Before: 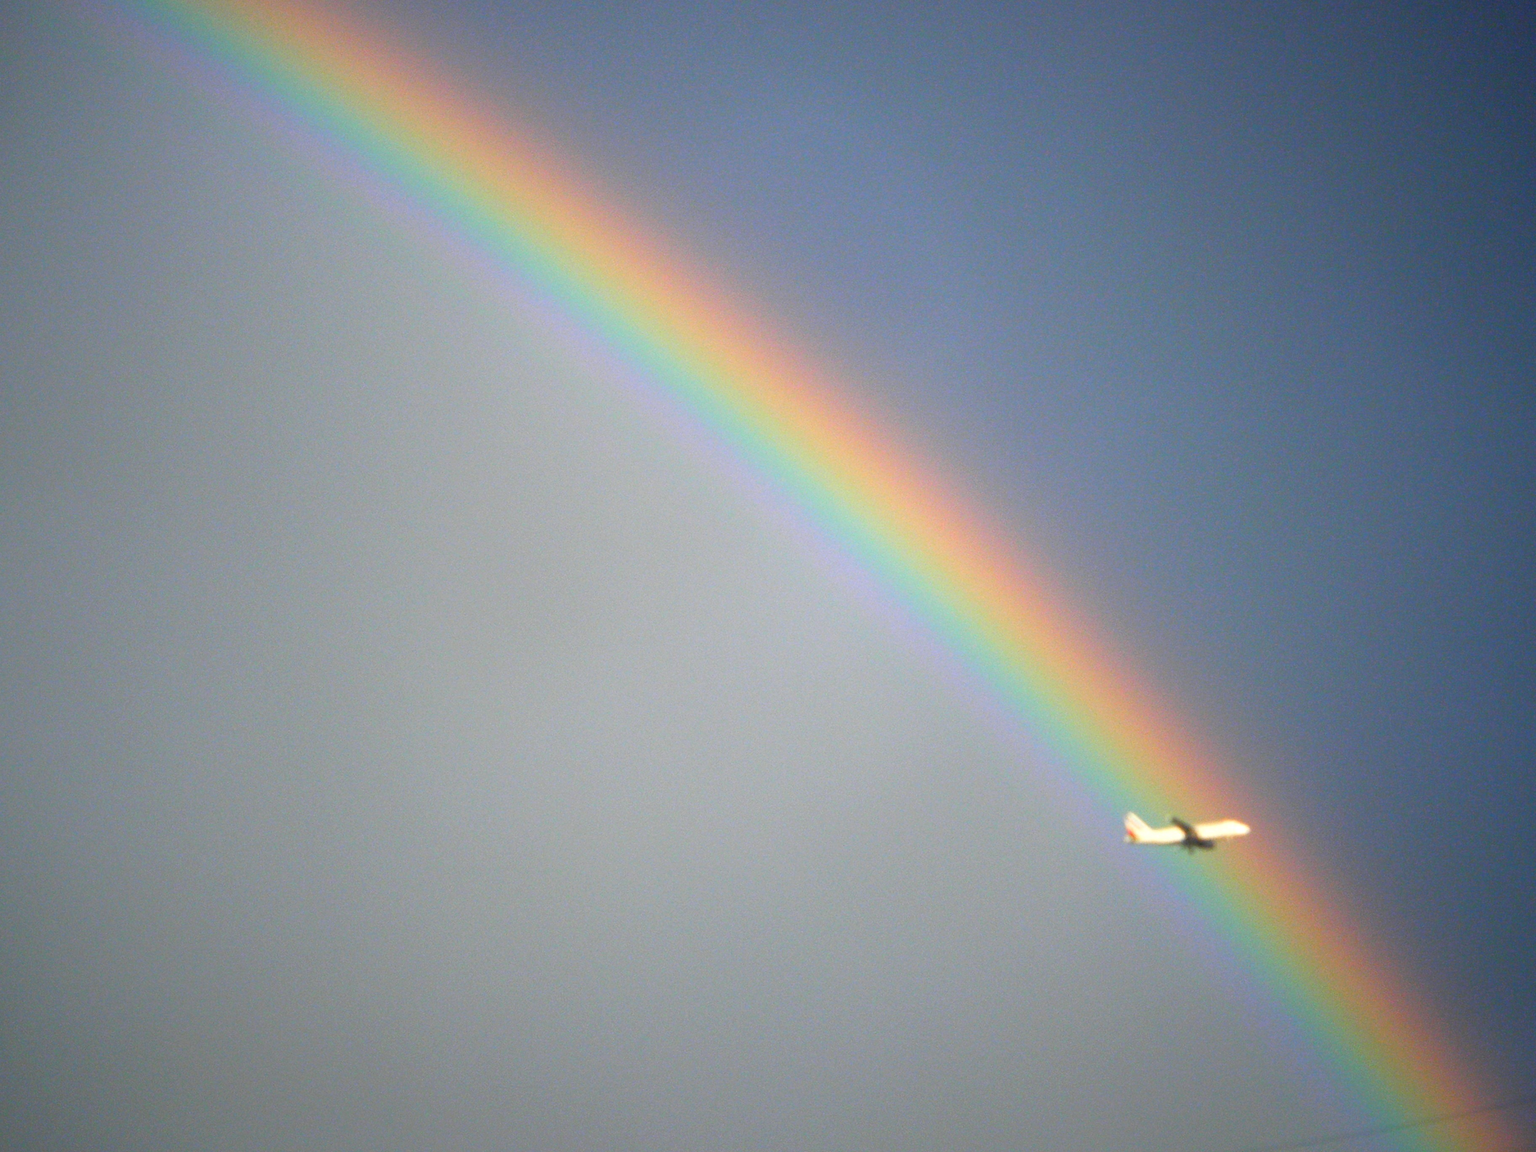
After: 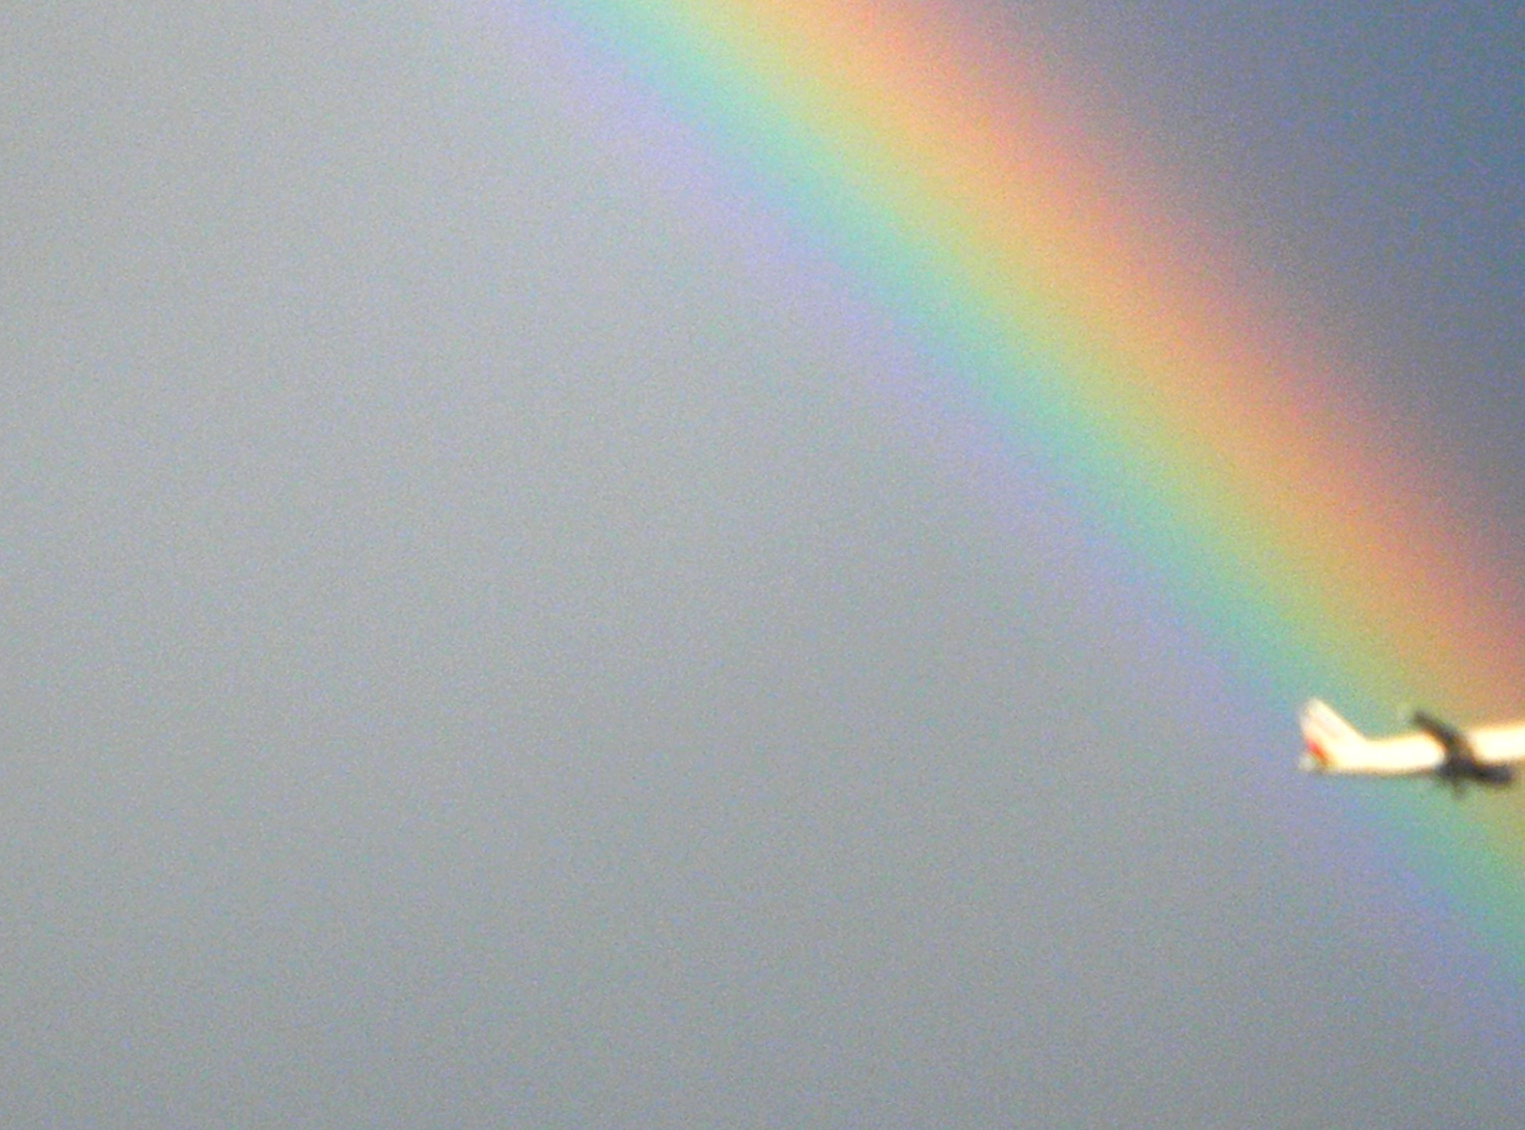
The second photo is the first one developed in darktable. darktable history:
crop: left 37.565%, top 44.972%, right 20.619%, bottom 13.691%
local contrast: highlights 101%, shadows 102%, detail 119%, midtone range 0.2
